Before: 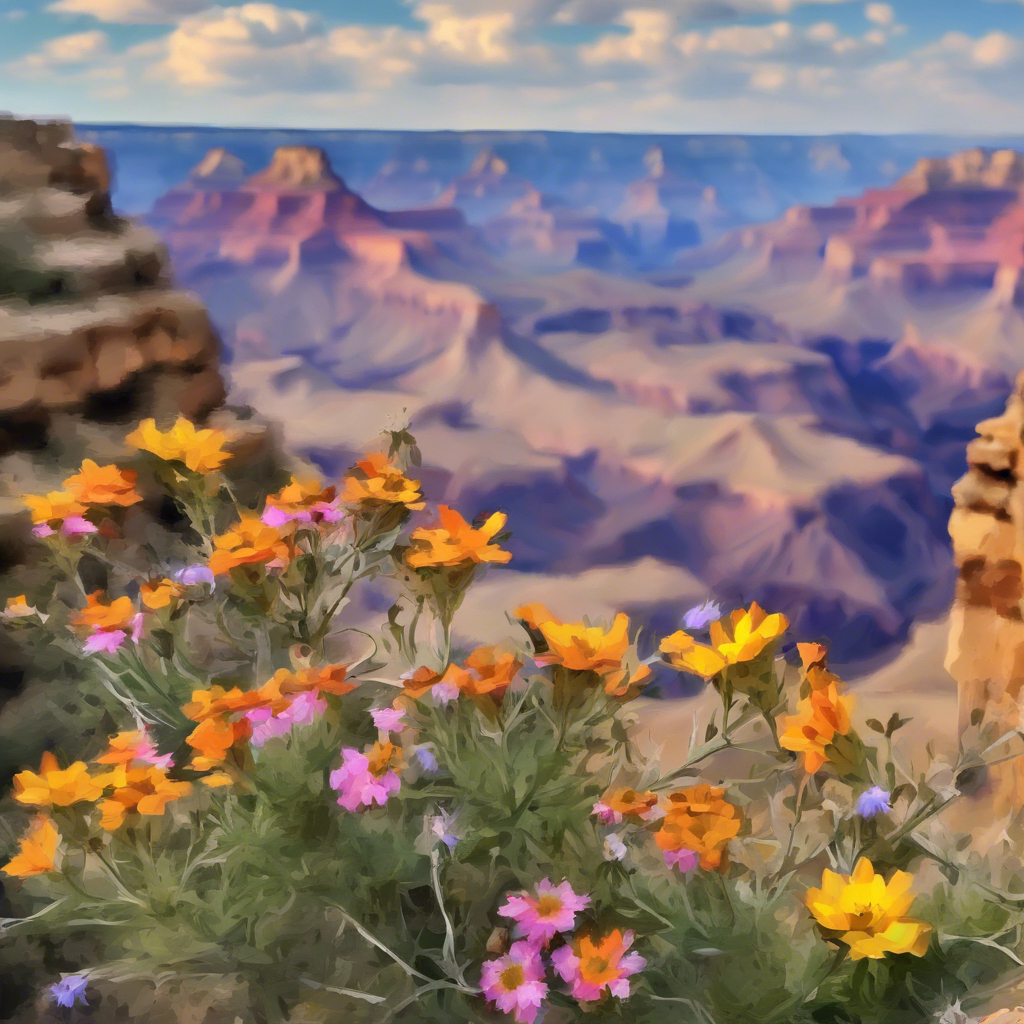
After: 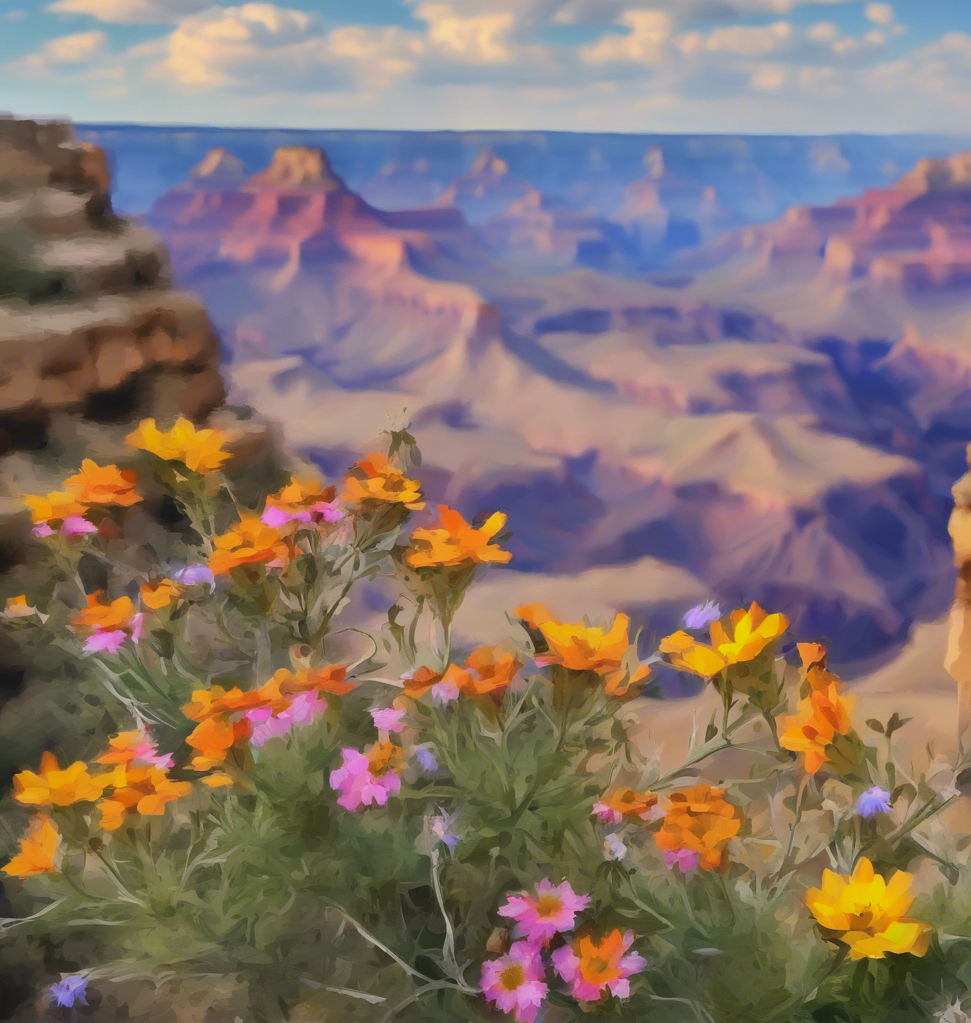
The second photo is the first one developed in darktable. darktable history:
contrast equalizer: y [[0.46, 0.454, 0.451, 0.451, 0.455, 0.46], [0.5 ×6], [0.5 ×6], [0 ×6], [0 ×6]]
crop and rotate: right 5.167%
